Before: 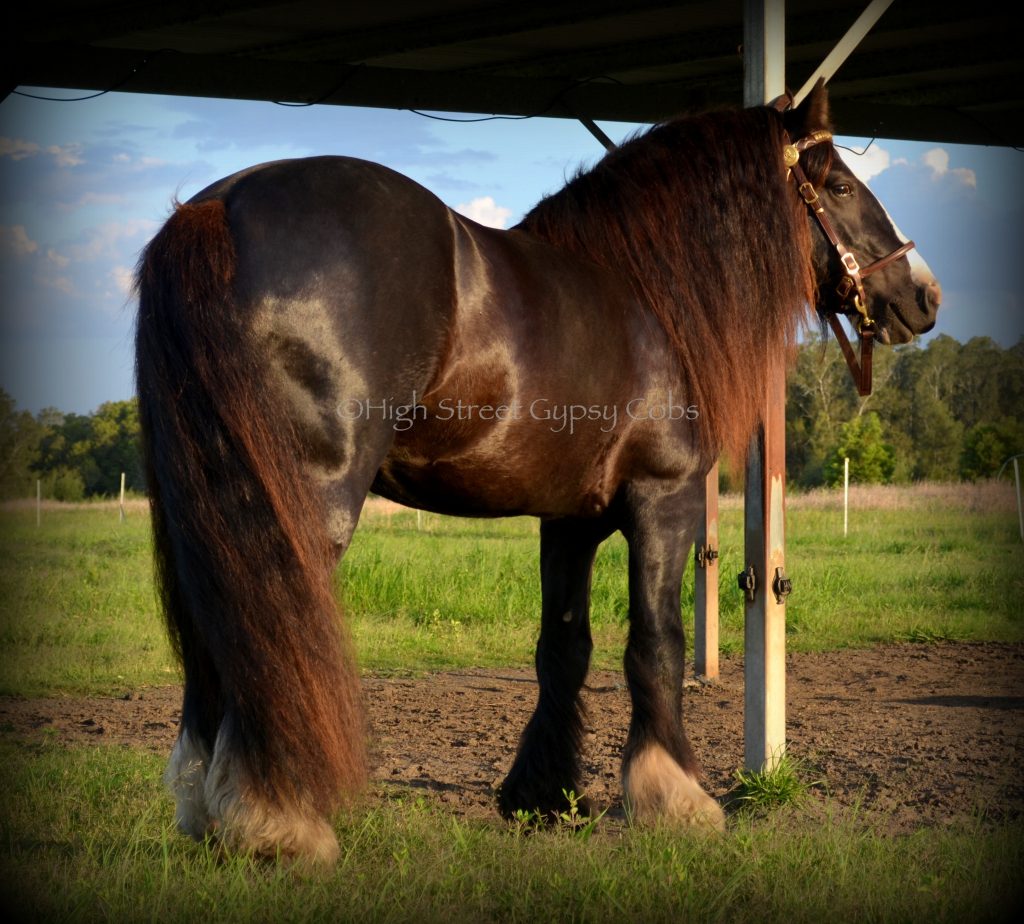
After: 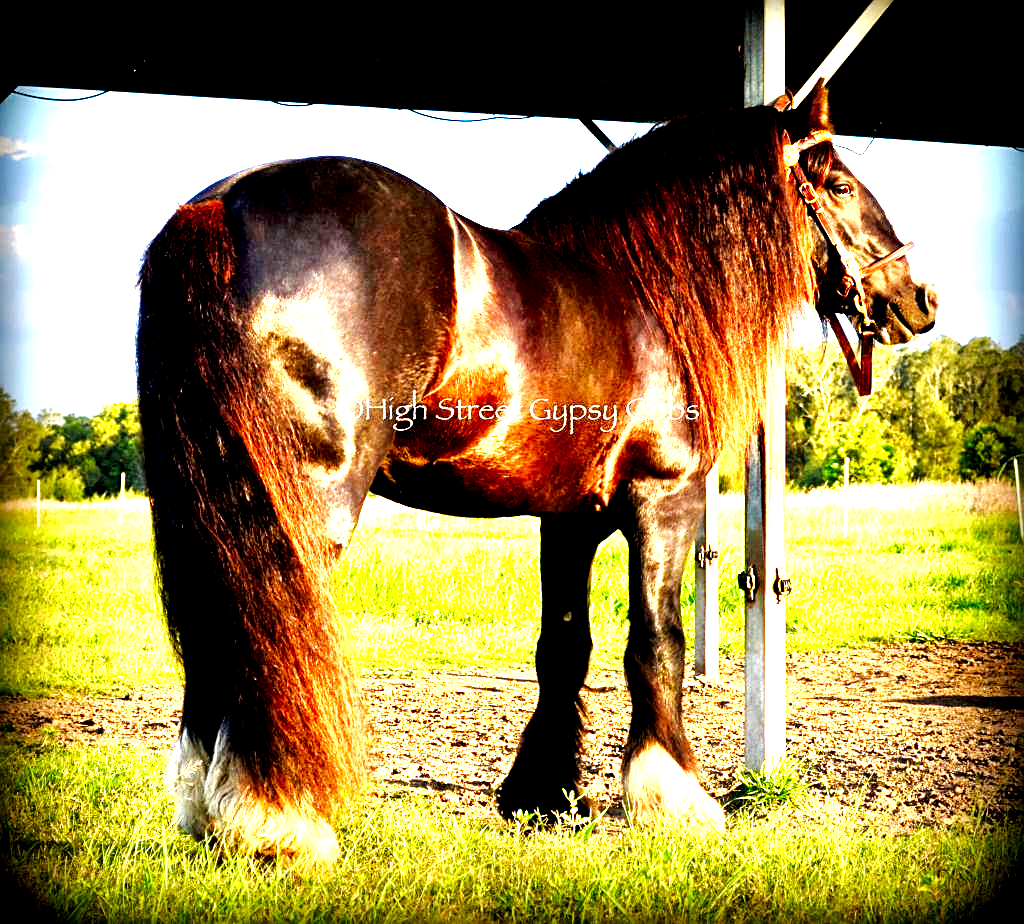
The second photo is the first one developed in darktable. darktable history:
sharpen: on, module defaults
base curve: curves: ch0 [(0, 0) (0.028, 0.03) (0.121, 0.232) (0.46, 0.748) (0.859, 0.968) (1, 1)], preserve colors none
raw denoise: x [[0, 0.25, 0.5, 0.75, 1] ×4]
exposure: black level correction 0.008, exposure 0.979 EV, compensate highlight preservation false
levels: levels [0, 0.352, 0.703]
local contrast: mode bilateral grid, contrast 20, coarseness 50, detail 161%, midtone range 0.2
